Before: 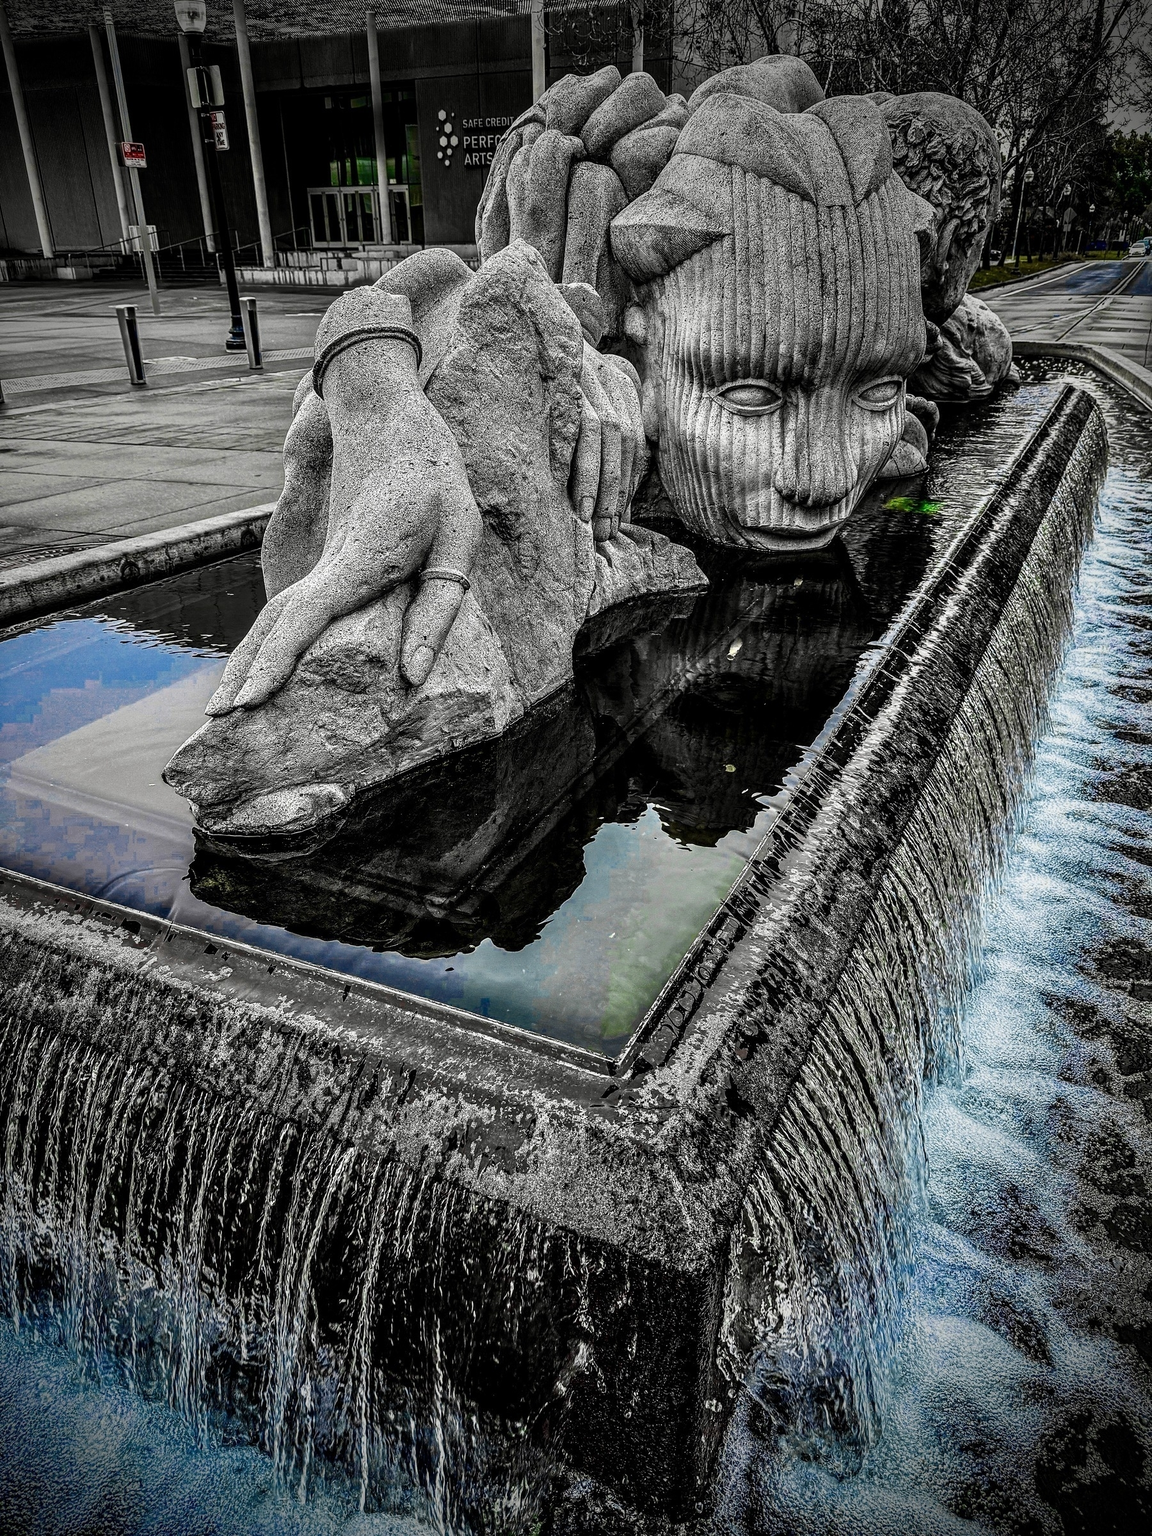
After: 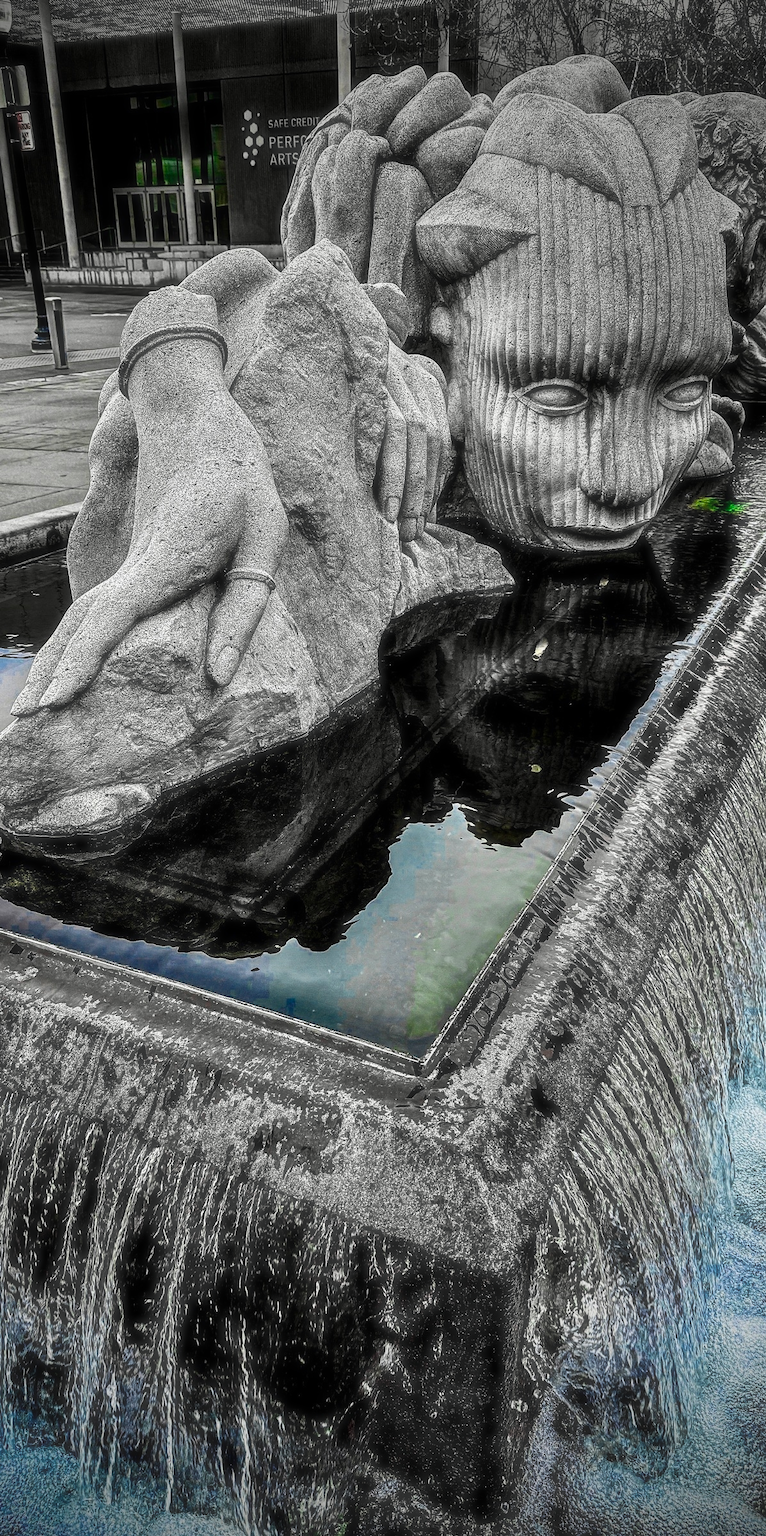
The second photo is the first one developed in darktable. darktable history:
haze removal: strength -0.098, compatibility mode true, adaptive false
crop: left 16.921%, right 16.514%
